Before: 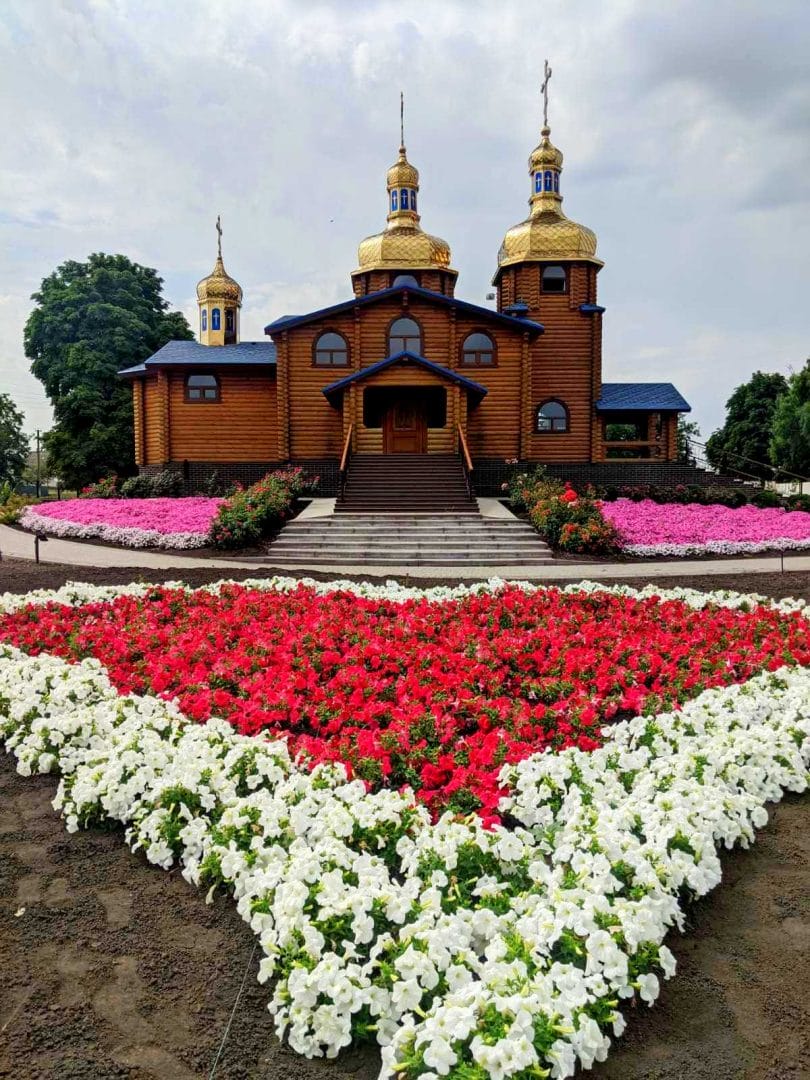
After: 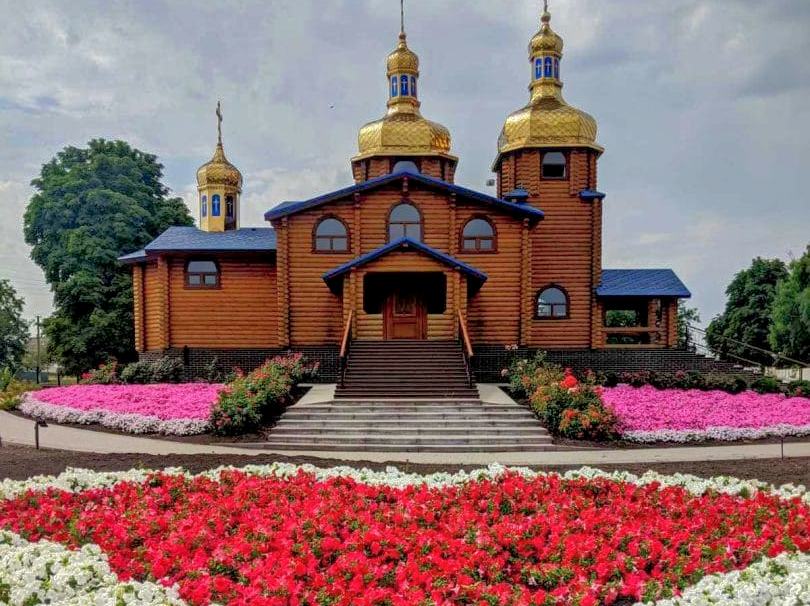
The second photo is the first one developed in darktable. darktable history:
local contrast: on, module defaults
crop and rotate: top 10.605%, bottom 33.274%
shadows and highlights: shadows 60, highlights -60
